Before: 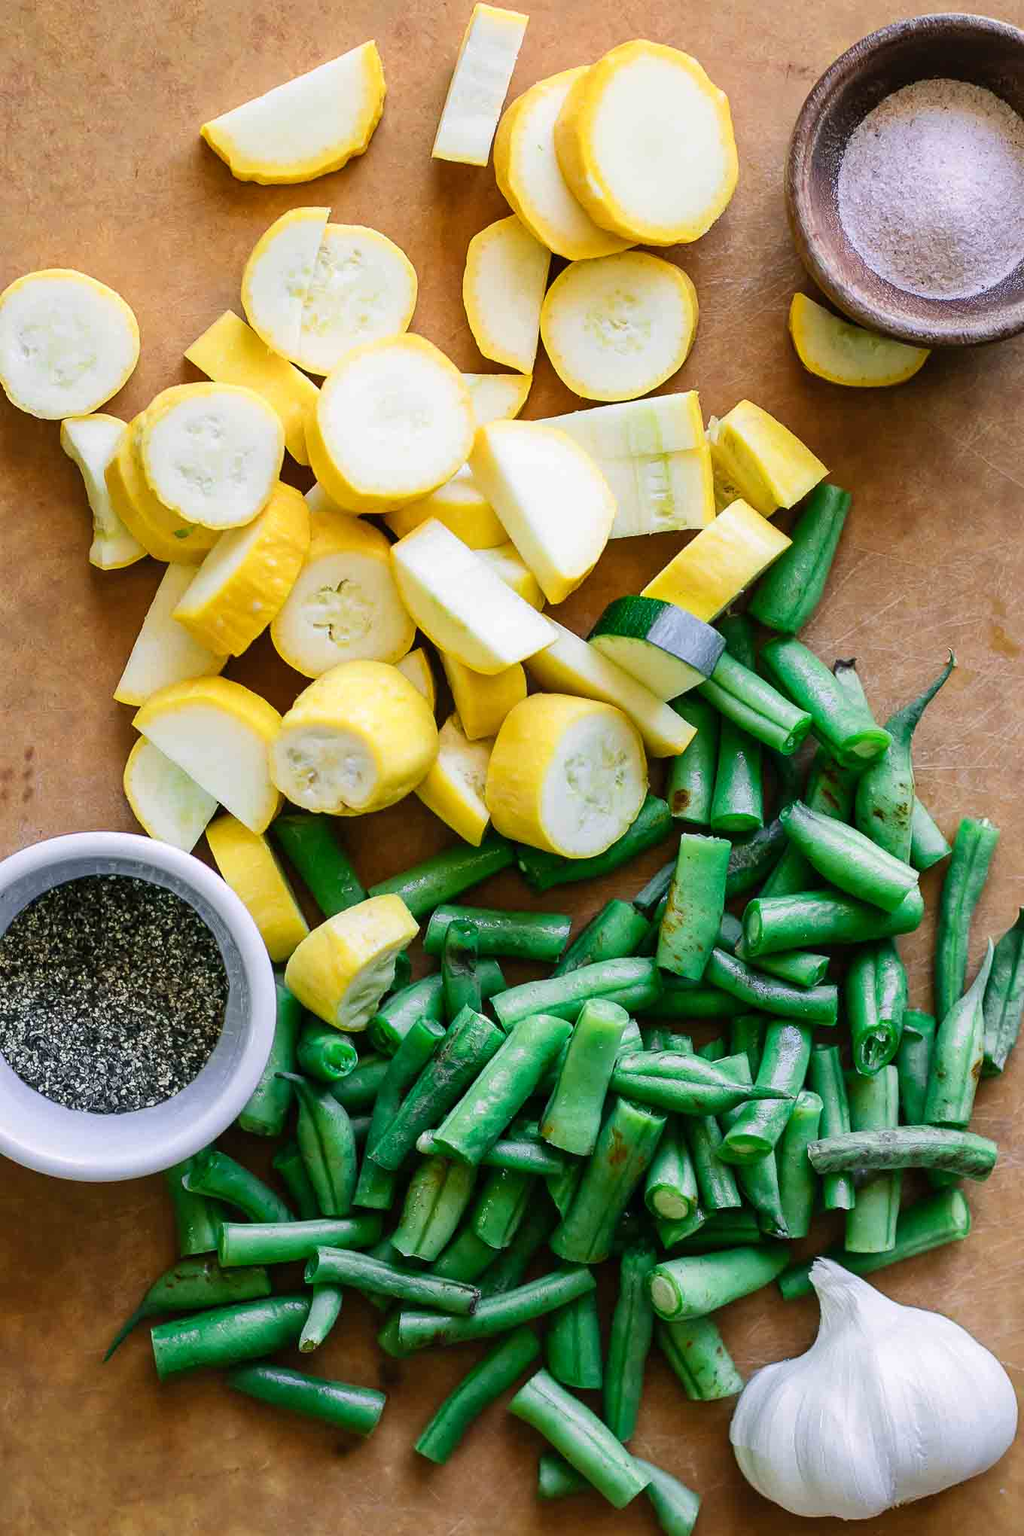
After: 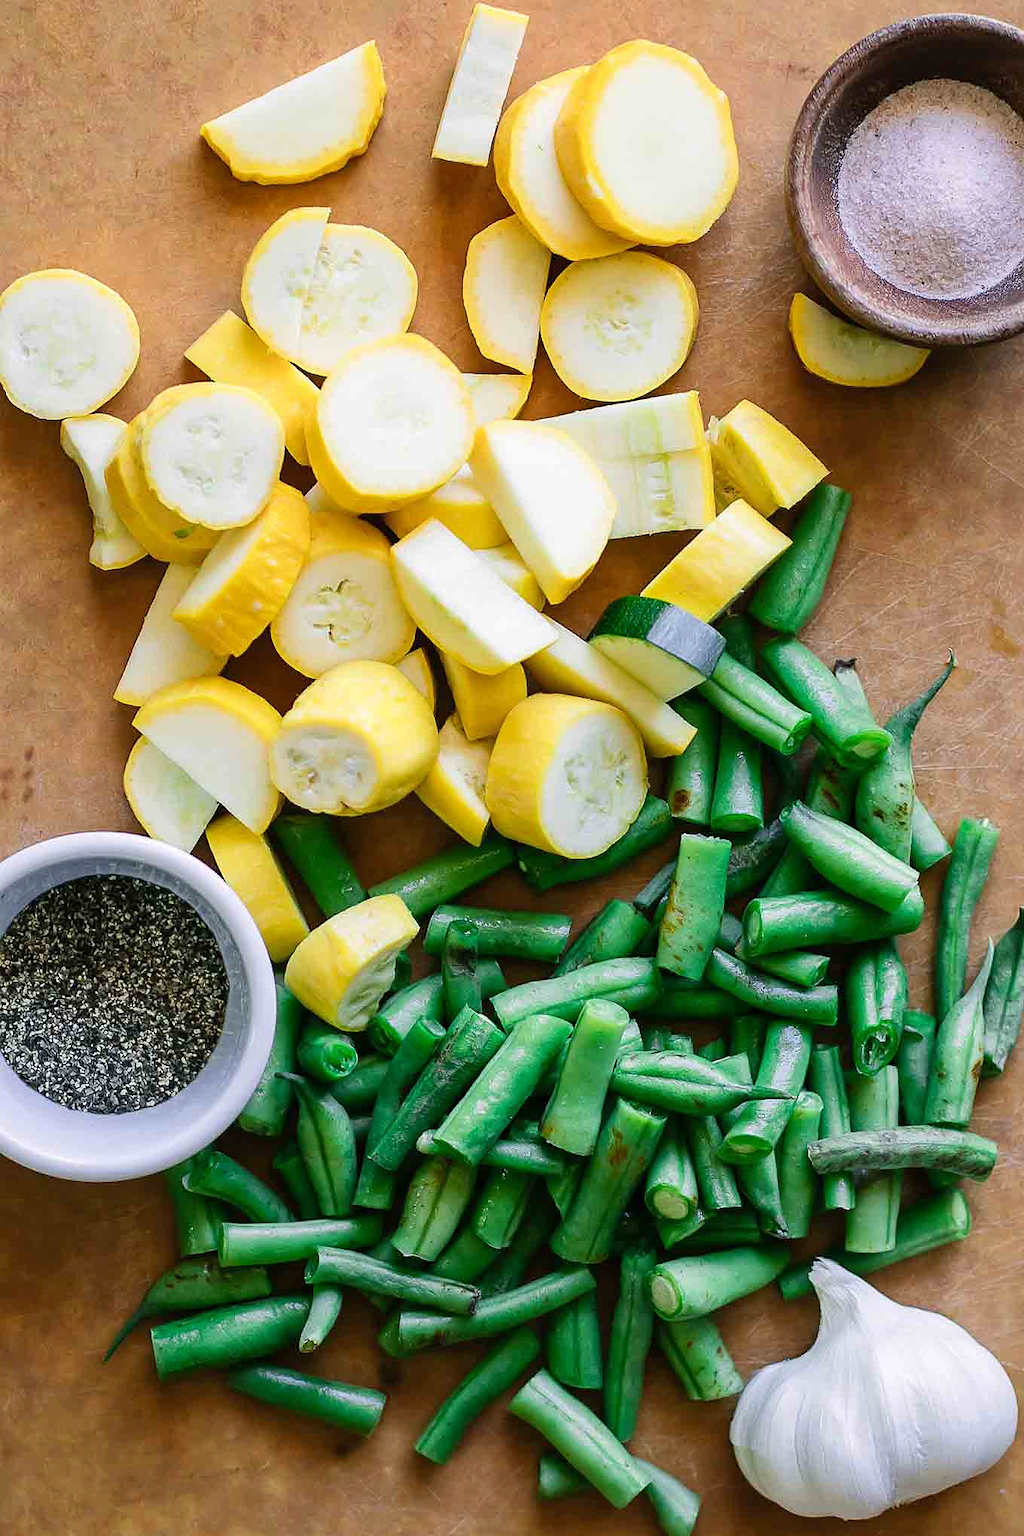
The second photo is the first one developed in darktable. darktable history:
sharpen: radius 1.037
